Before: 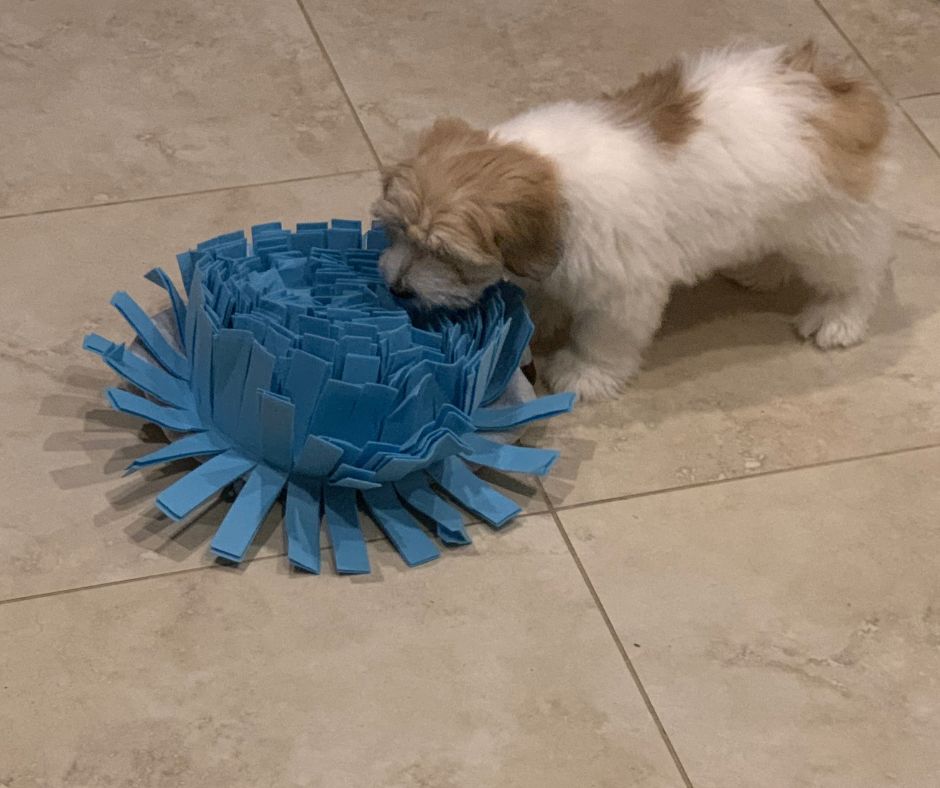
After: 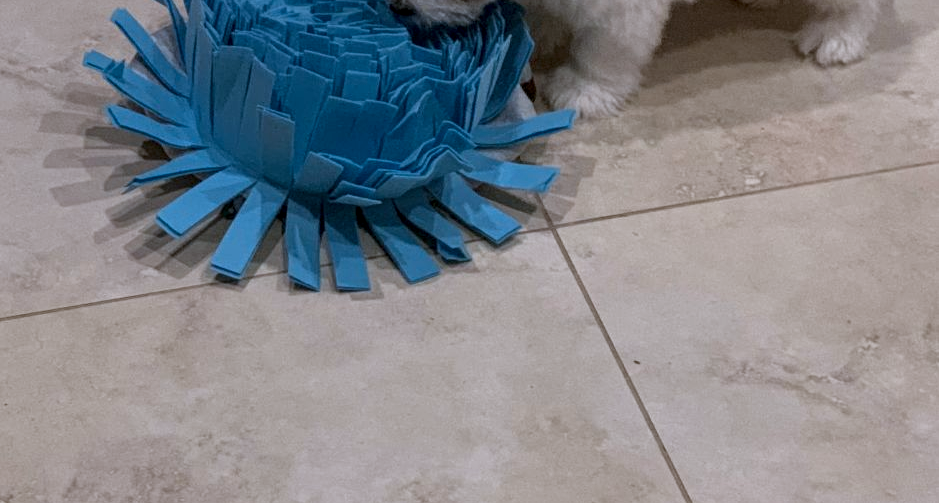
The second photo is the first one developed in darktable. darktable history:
crop and rotate: top 36.158%
color correction: highlights a* -2.35, highlights b* -18.19
local contrast: on, module defaults
